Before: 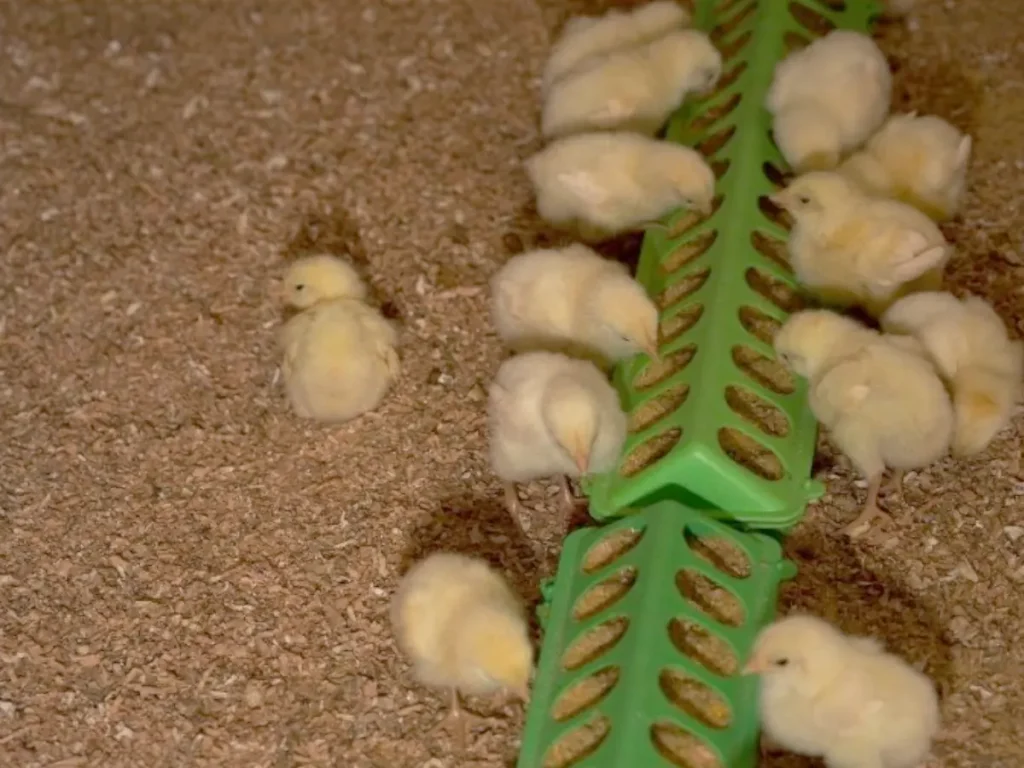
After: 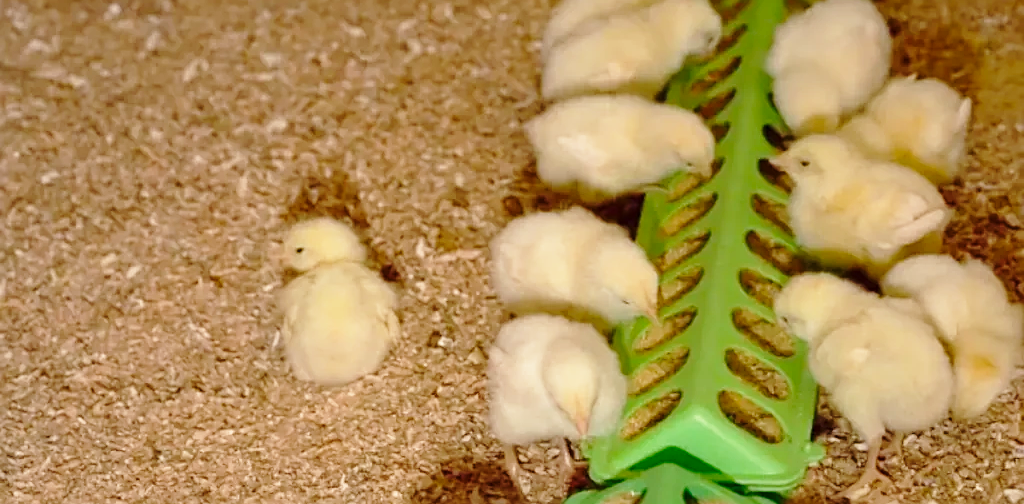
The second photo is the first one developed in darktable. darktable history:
crop and rotate: top 4.848%, bottom 29.503%
sharpen: on, module defaults
base curve: curves: ch0 [(0, 0) (0.028, 0.03) (0.121, 0.232) (0.46, 0.748) (0.859, 0.968) (1, 1)], preserve colors none
